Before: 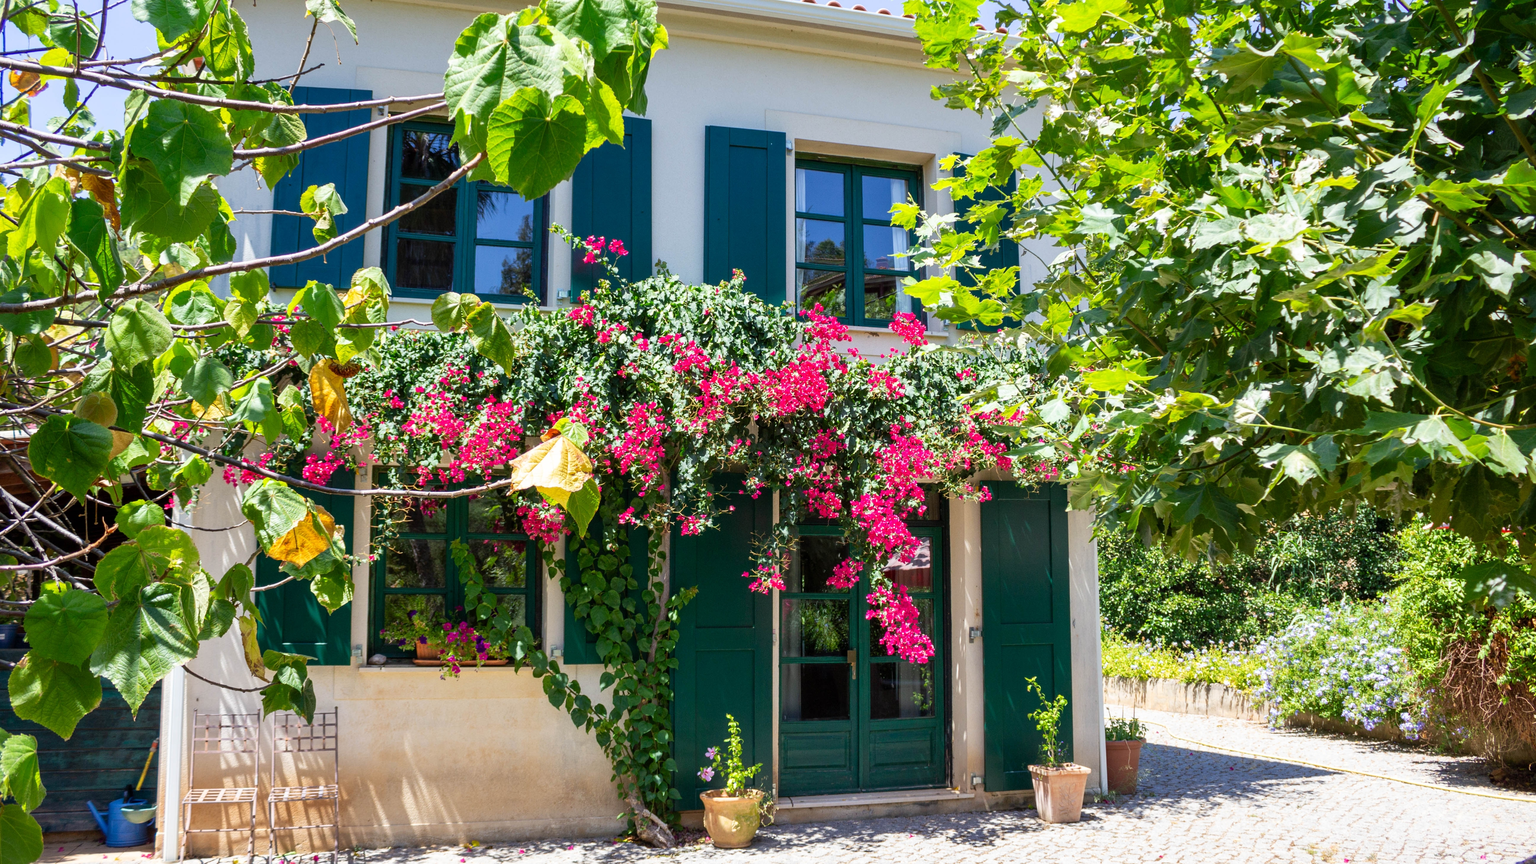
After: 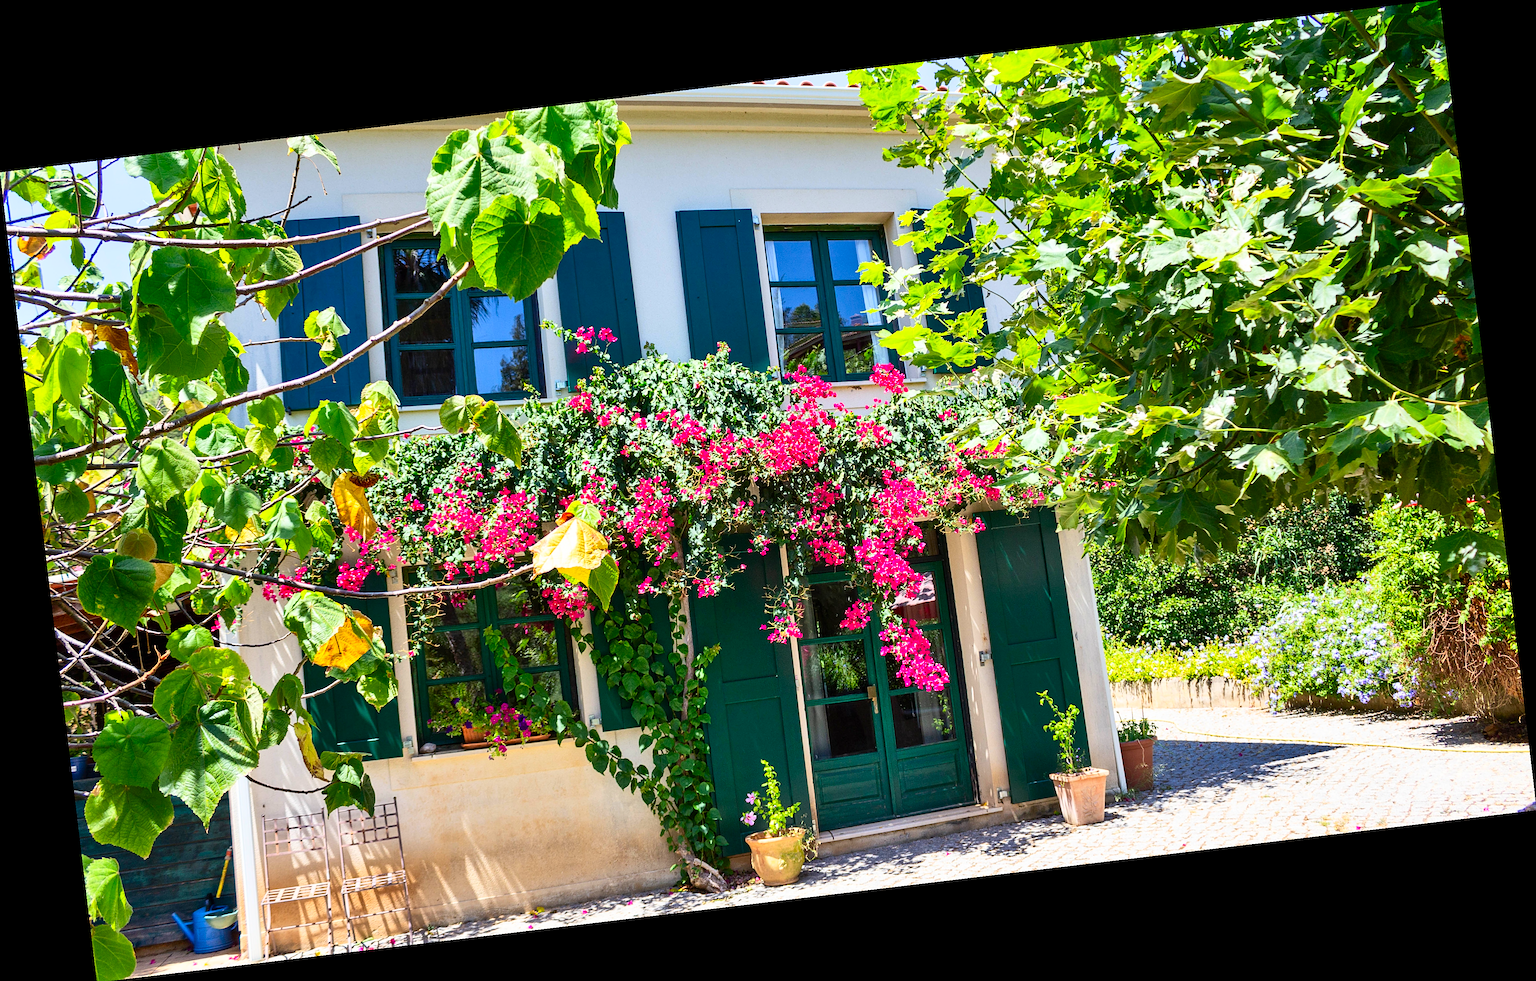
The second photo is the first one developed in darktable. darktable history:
shadows and highlights: shadows color adjustment 97.66%, soften with gaussian
contrast brightness saturation: contrast 0.23, brightness 0.1, saturation 0.29
rotate and perspective: rotation -6.83°, automatic cropping off
sharpen: on, module defaults
